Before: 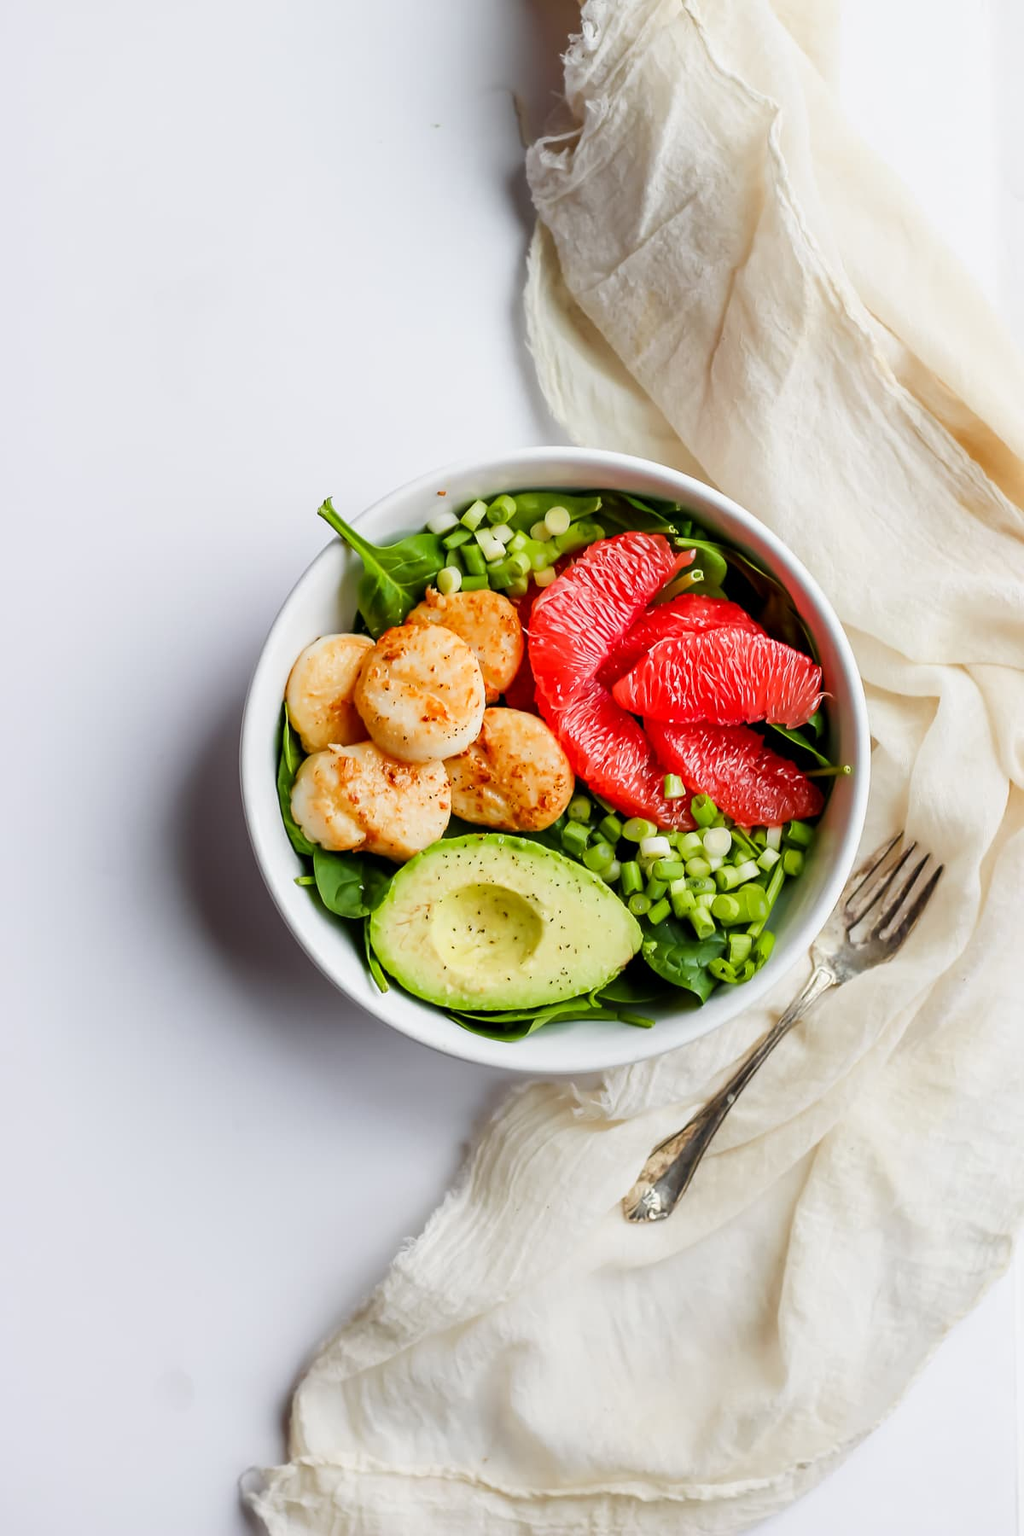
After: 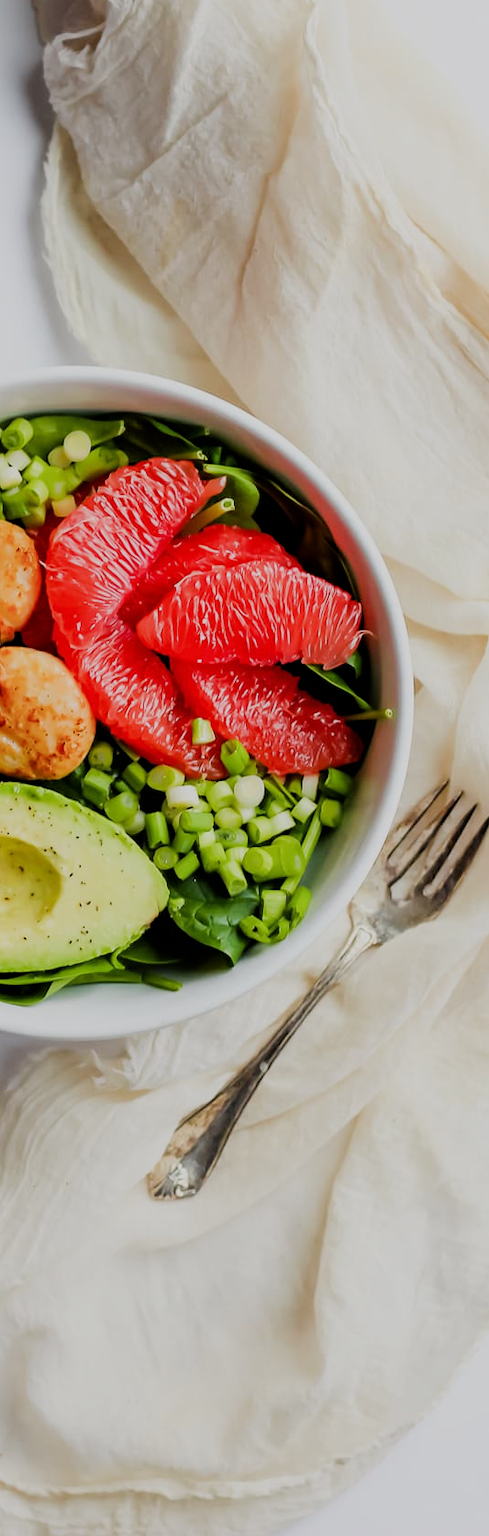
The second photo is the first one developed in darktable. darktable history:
filmic rgb: black relative exposure -7.65 EV, white relative exposure 4.56 EV, hardness 3.61
crop: left 47.474%, top 6.908%, right 8.021%
